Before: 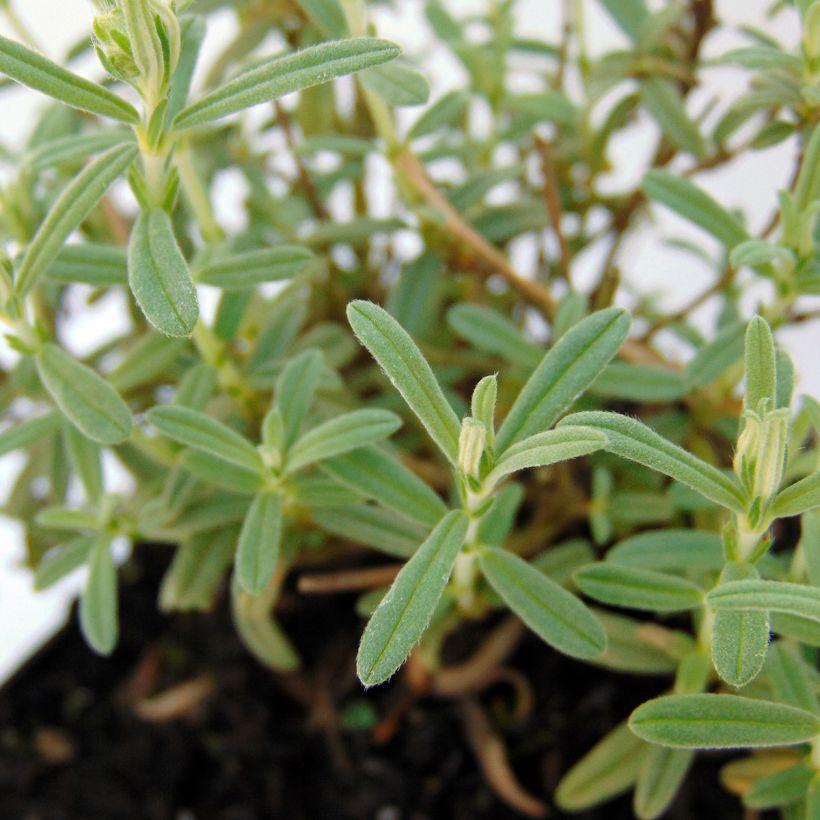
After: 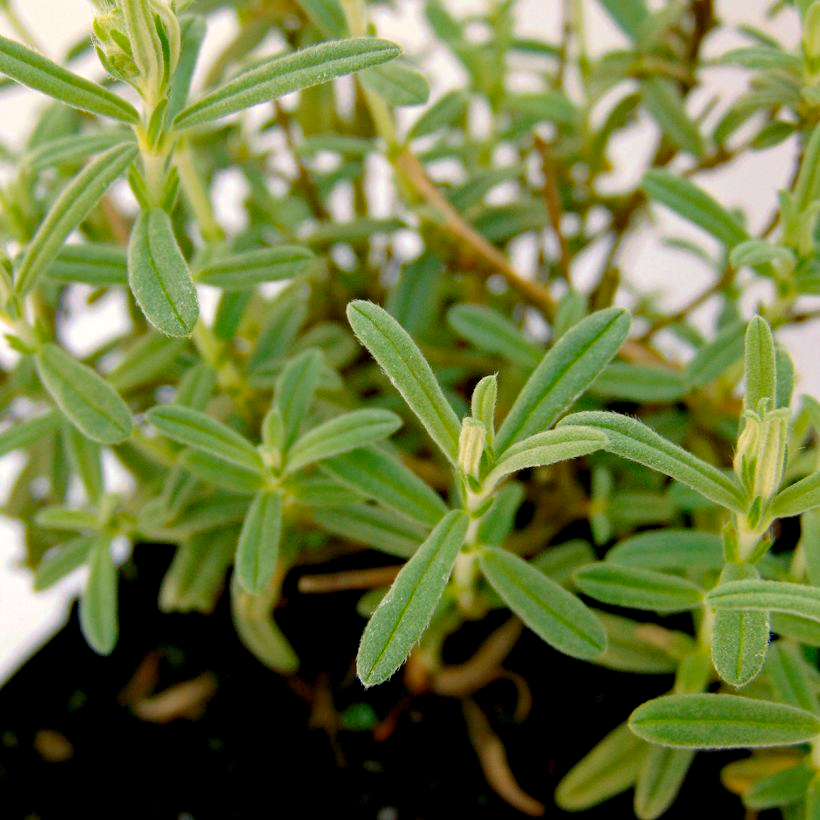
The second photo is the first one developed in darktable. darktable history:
haze removal: strength 0.294, distance 0.256, compatibility mode true, adaptive false
exposure: black level correction 0.01, compensate highlight preservation false
shadows and highlights: radius 332.48, shadows 53.95, highlights -98.85, compress 94.35%, soften with gaussian
color correction: highlights a* 4.26, highlights b* 4.92, shadows a* -6.91, shadows b* 4.98
